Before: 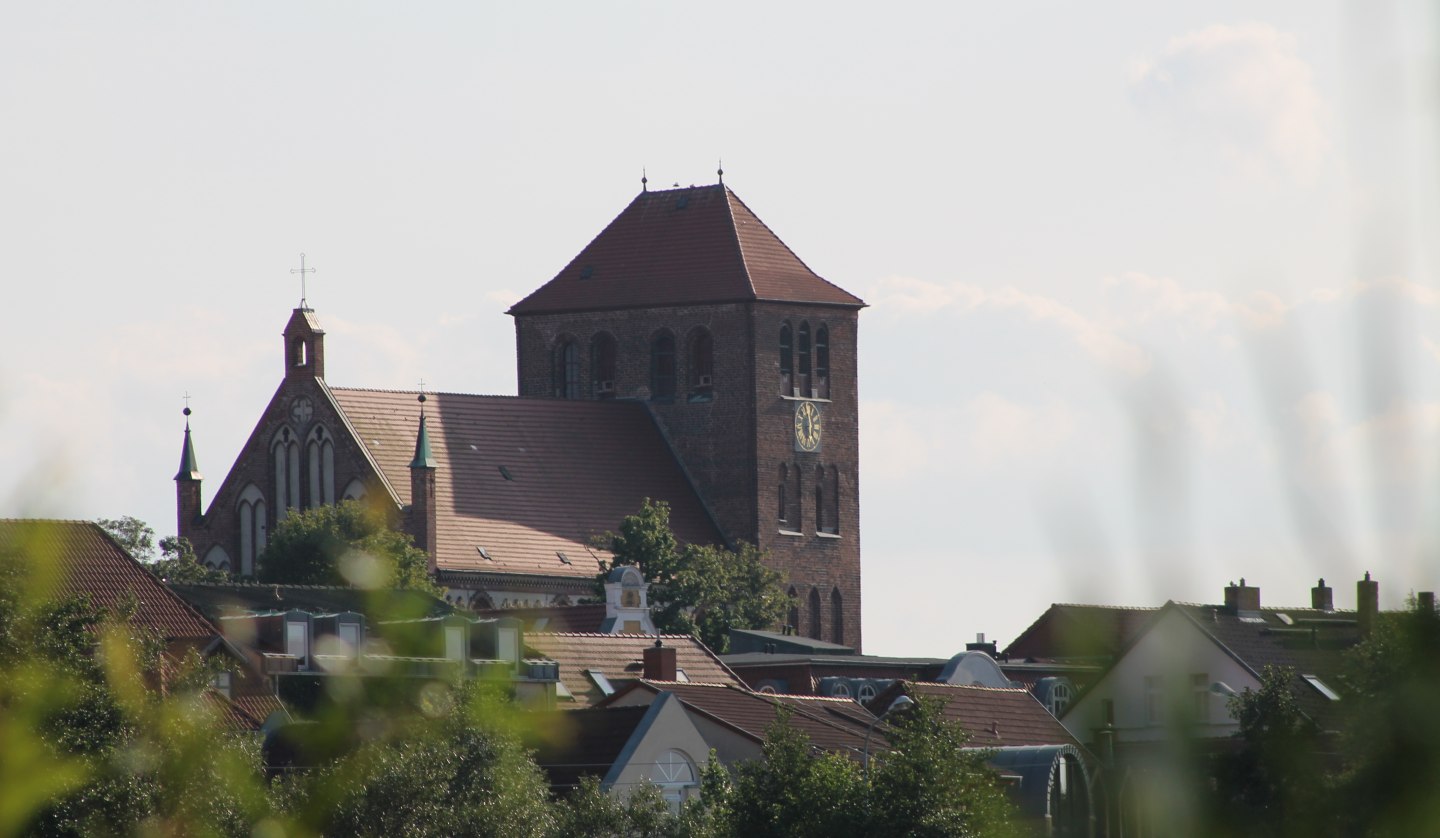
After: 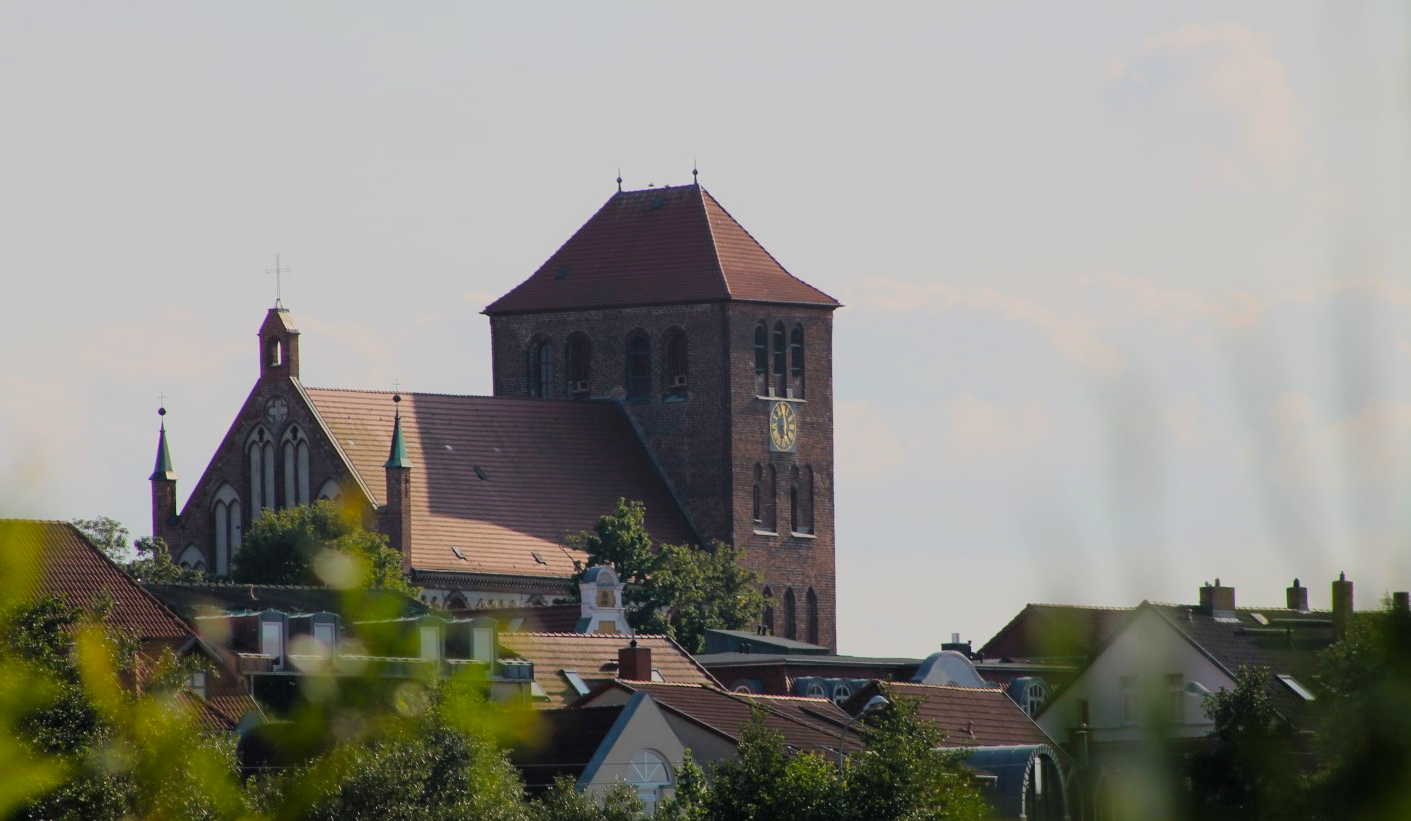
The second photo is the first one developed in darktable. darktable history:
filmic rgb: black relative exposure -7.65 EV, white relative exposure 4.56 EV, hardness 3.61, color science v6 (2022)
rotate and perspective: crop left 0, crop top 0
color balance rgb: linear chroma grading › global chroma 15%, perceptual saturation grading › global saturation 30%
crop: left 1.743%, right 0.268%, bottom 2.011%
